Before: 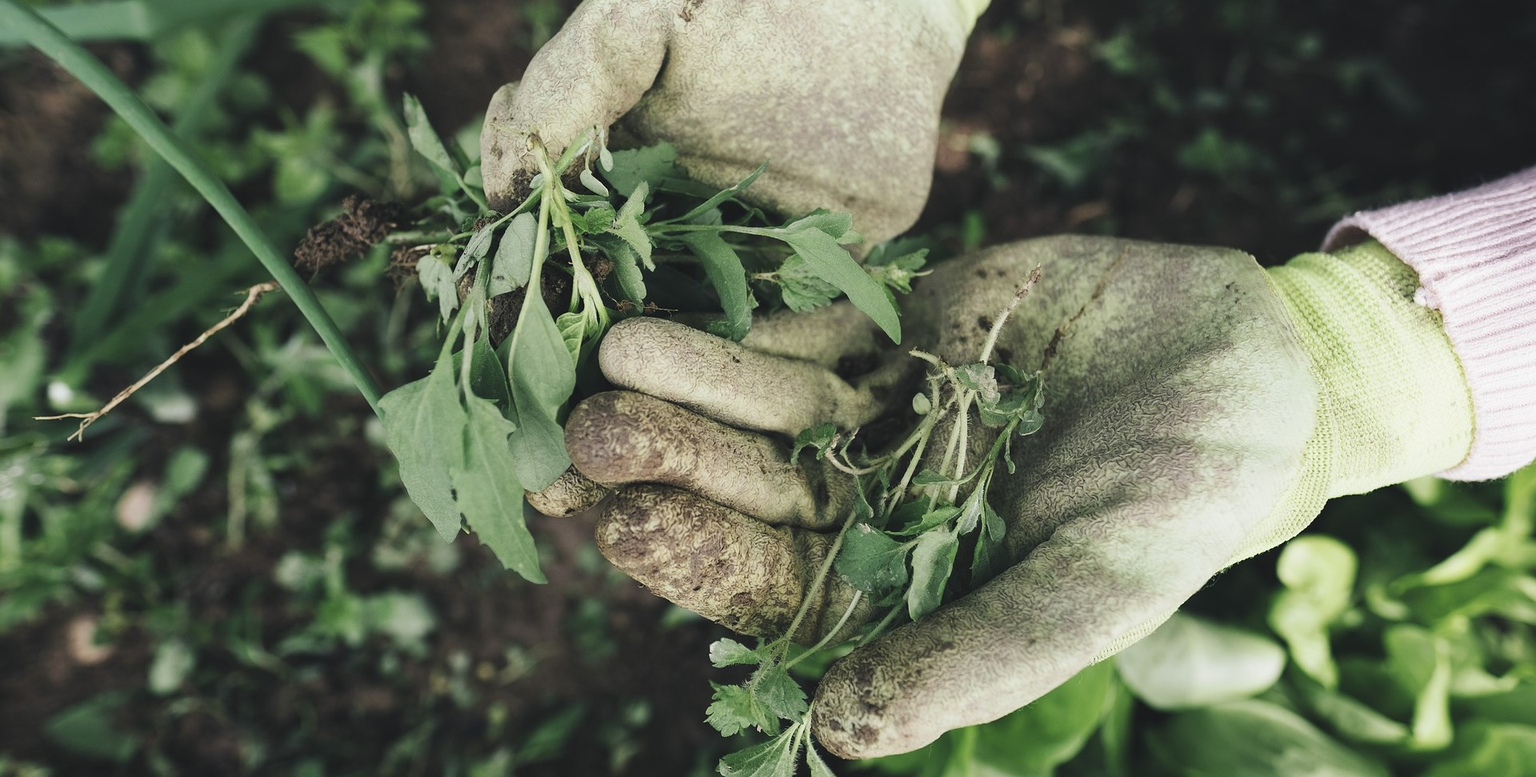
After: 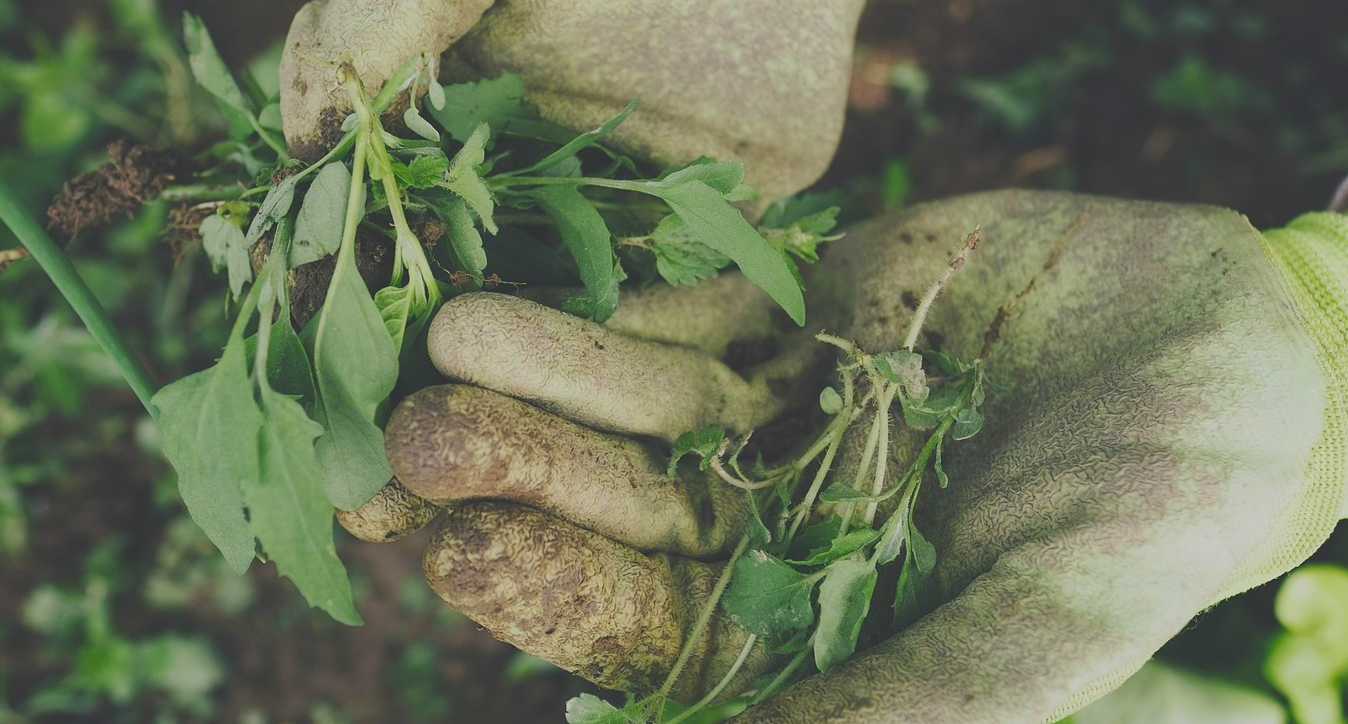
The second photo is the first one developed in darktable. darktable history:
color balance rgb: perceptual saturation grading › global saturation 30.914%
crop and rotate: left 16.738%, top 10.778%, right 13.046%, bottom 14.595%
contrast brightness saturation: contrast -0.287
